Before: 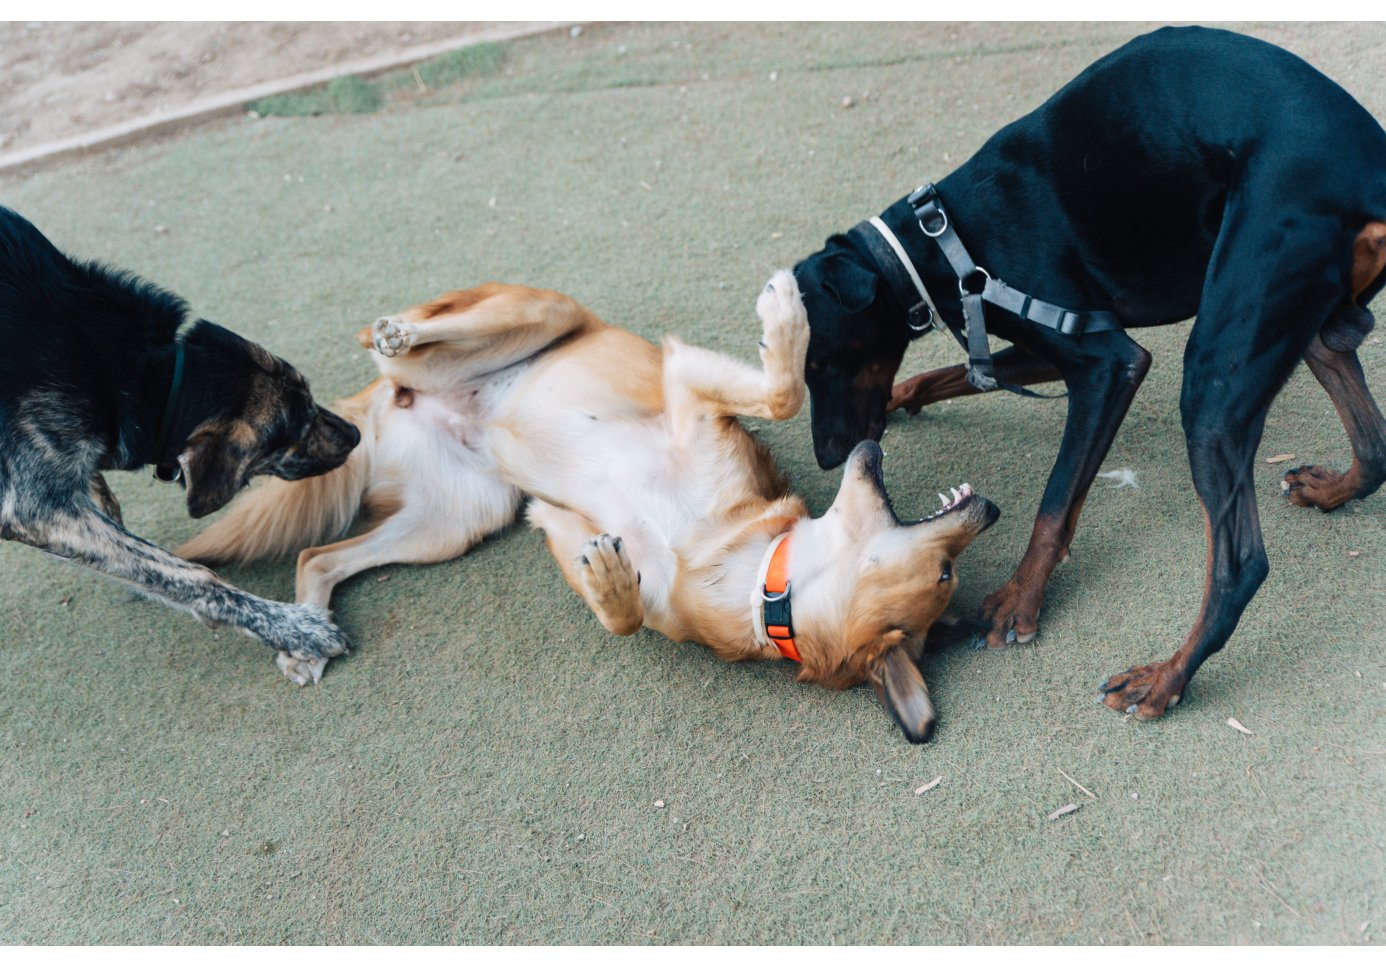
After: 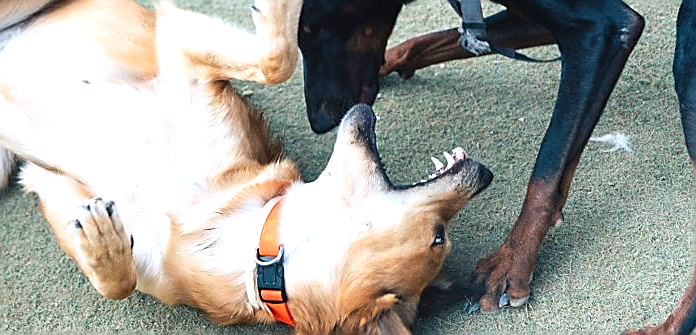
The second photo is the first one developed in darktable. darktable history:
crop: left 36.607%, top 34.735%, right 13.146%, bottom 30.611%
white balance: red 0.983, blue 1.036
exposure: black level correction 0, exposure 0.7 EV, compensate exposure bias true, compensate highlight preservation false
sharpen: radius 1.4, amount 1.25, threshold 0.7
